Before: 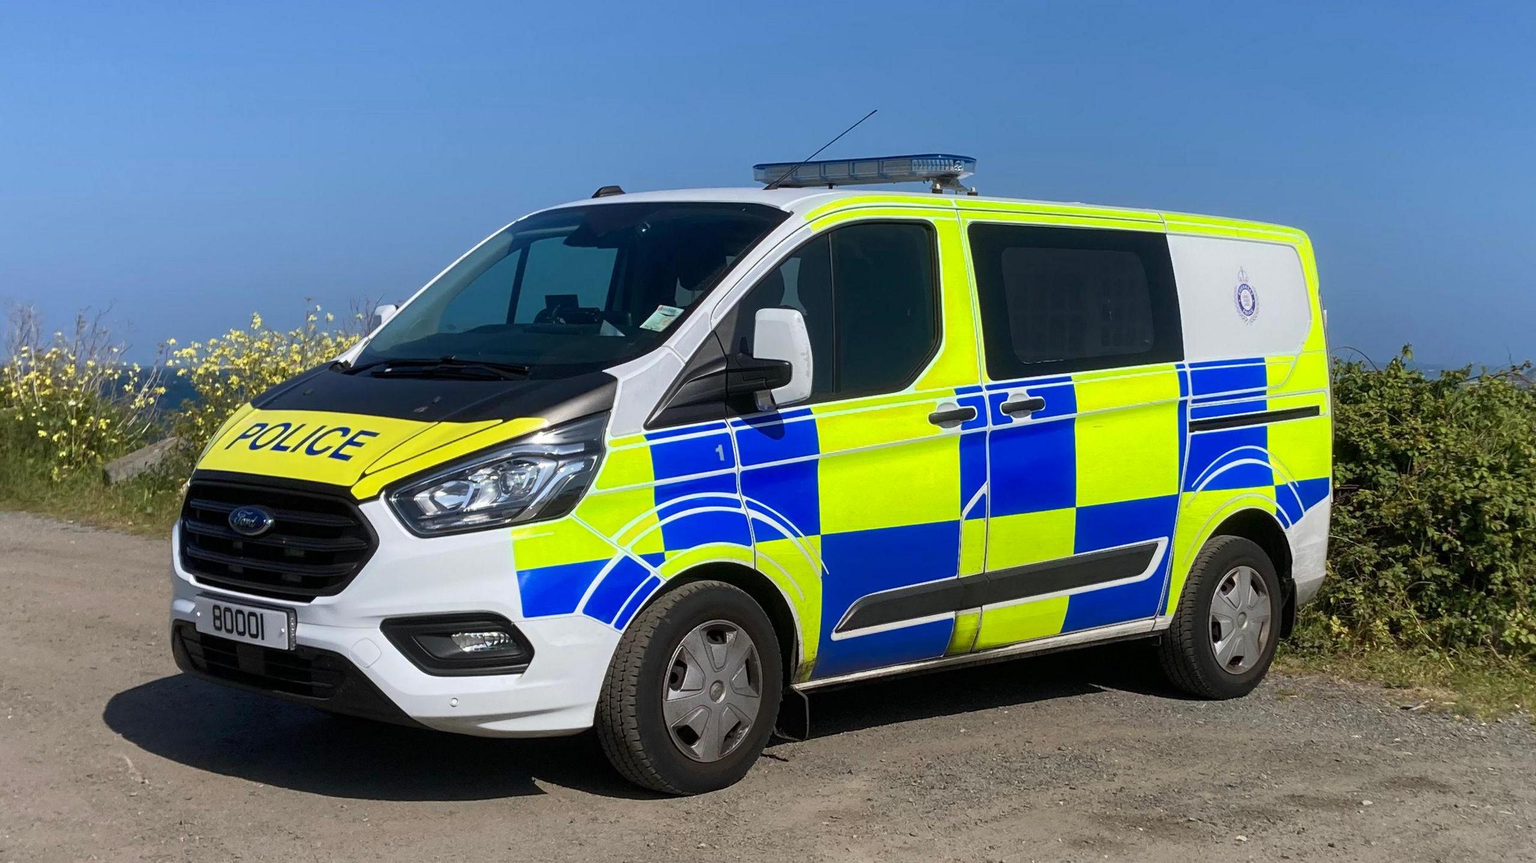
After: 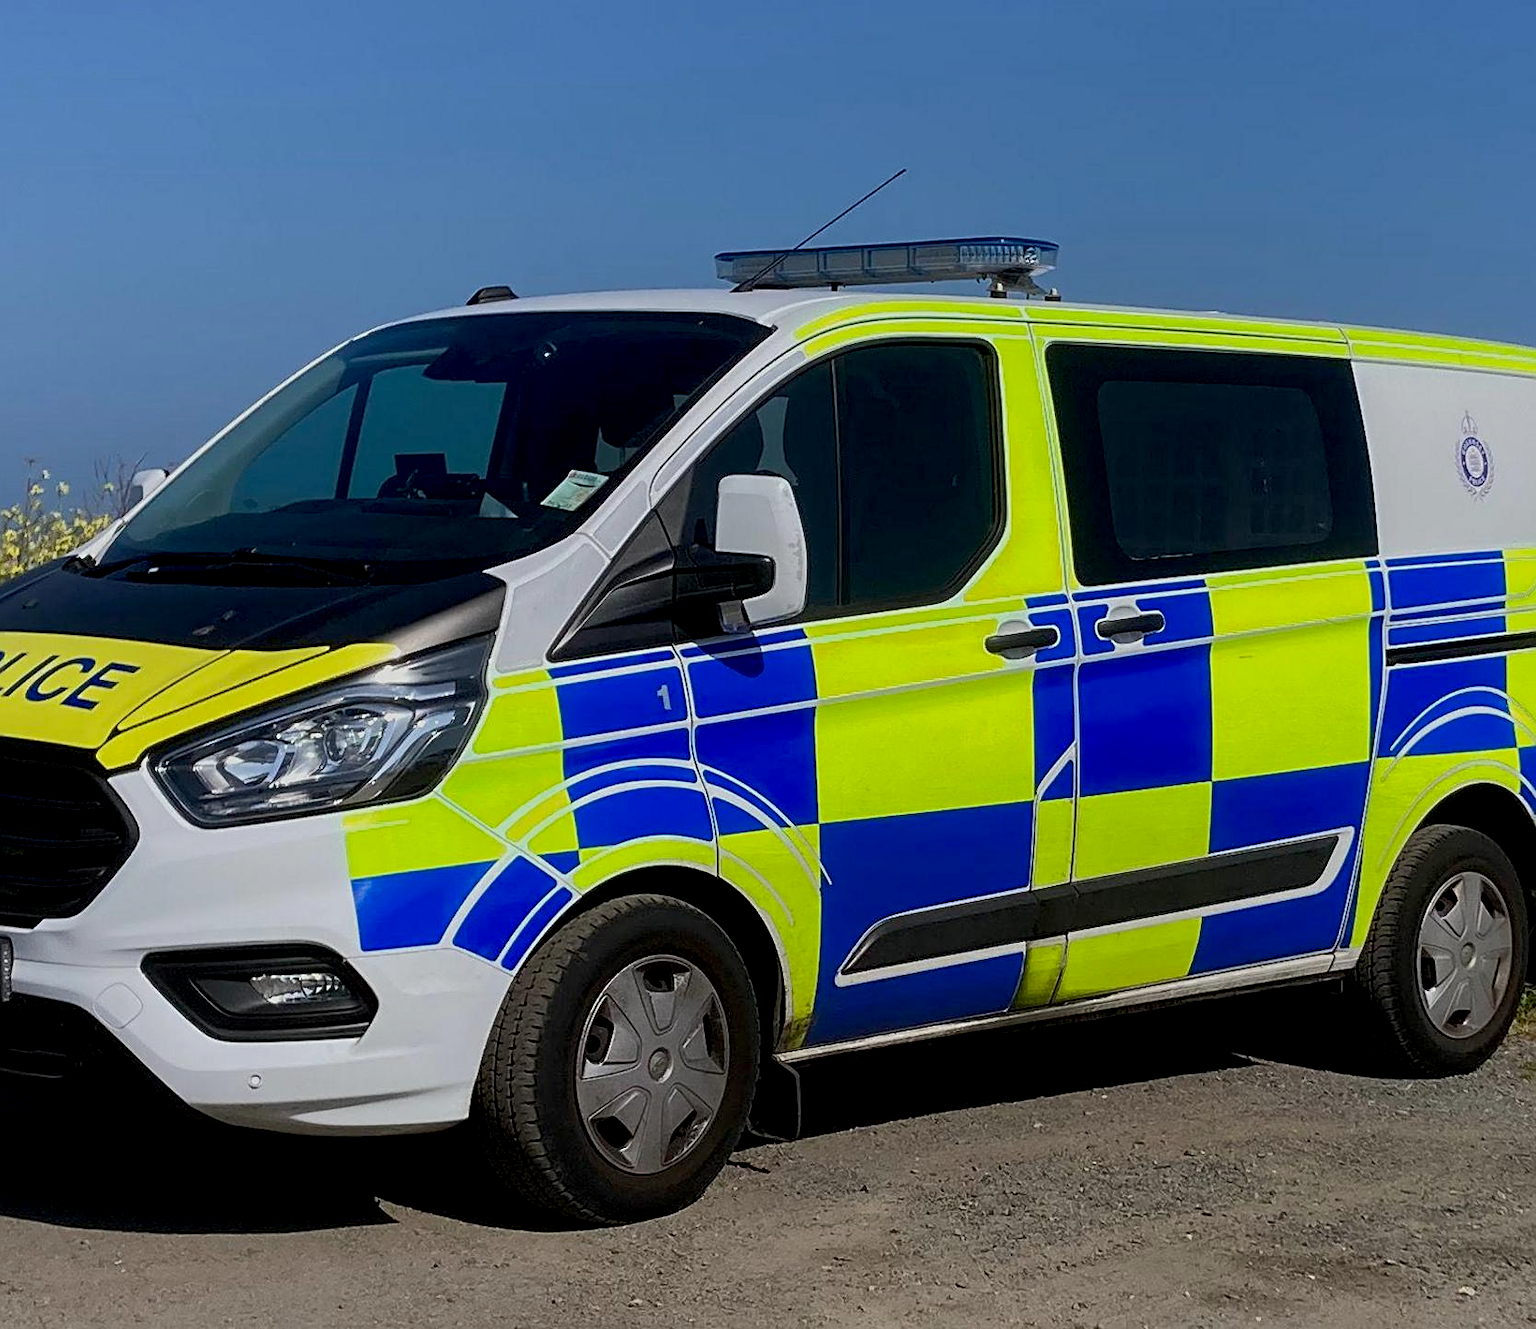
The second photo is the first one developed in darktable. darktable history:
sharpen: on, module defaults
crop and rotate: left 18.826%, right 16.197%
exposure: black level correction 0.011, exposure -0.485 EV, compensate highlight preservation false
